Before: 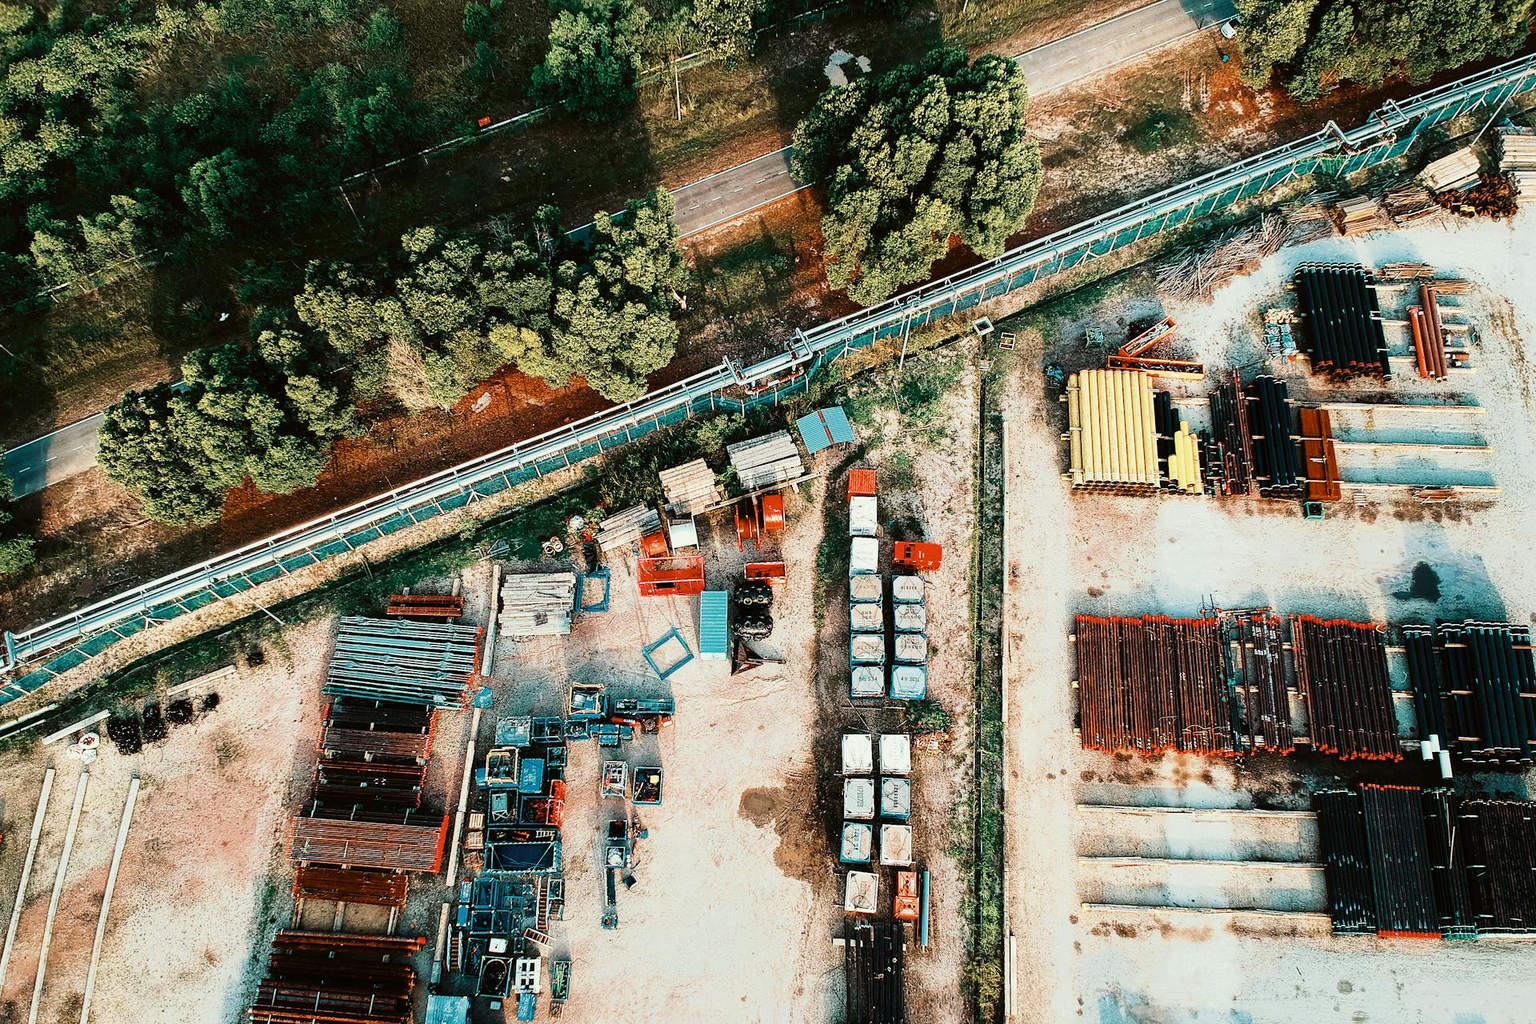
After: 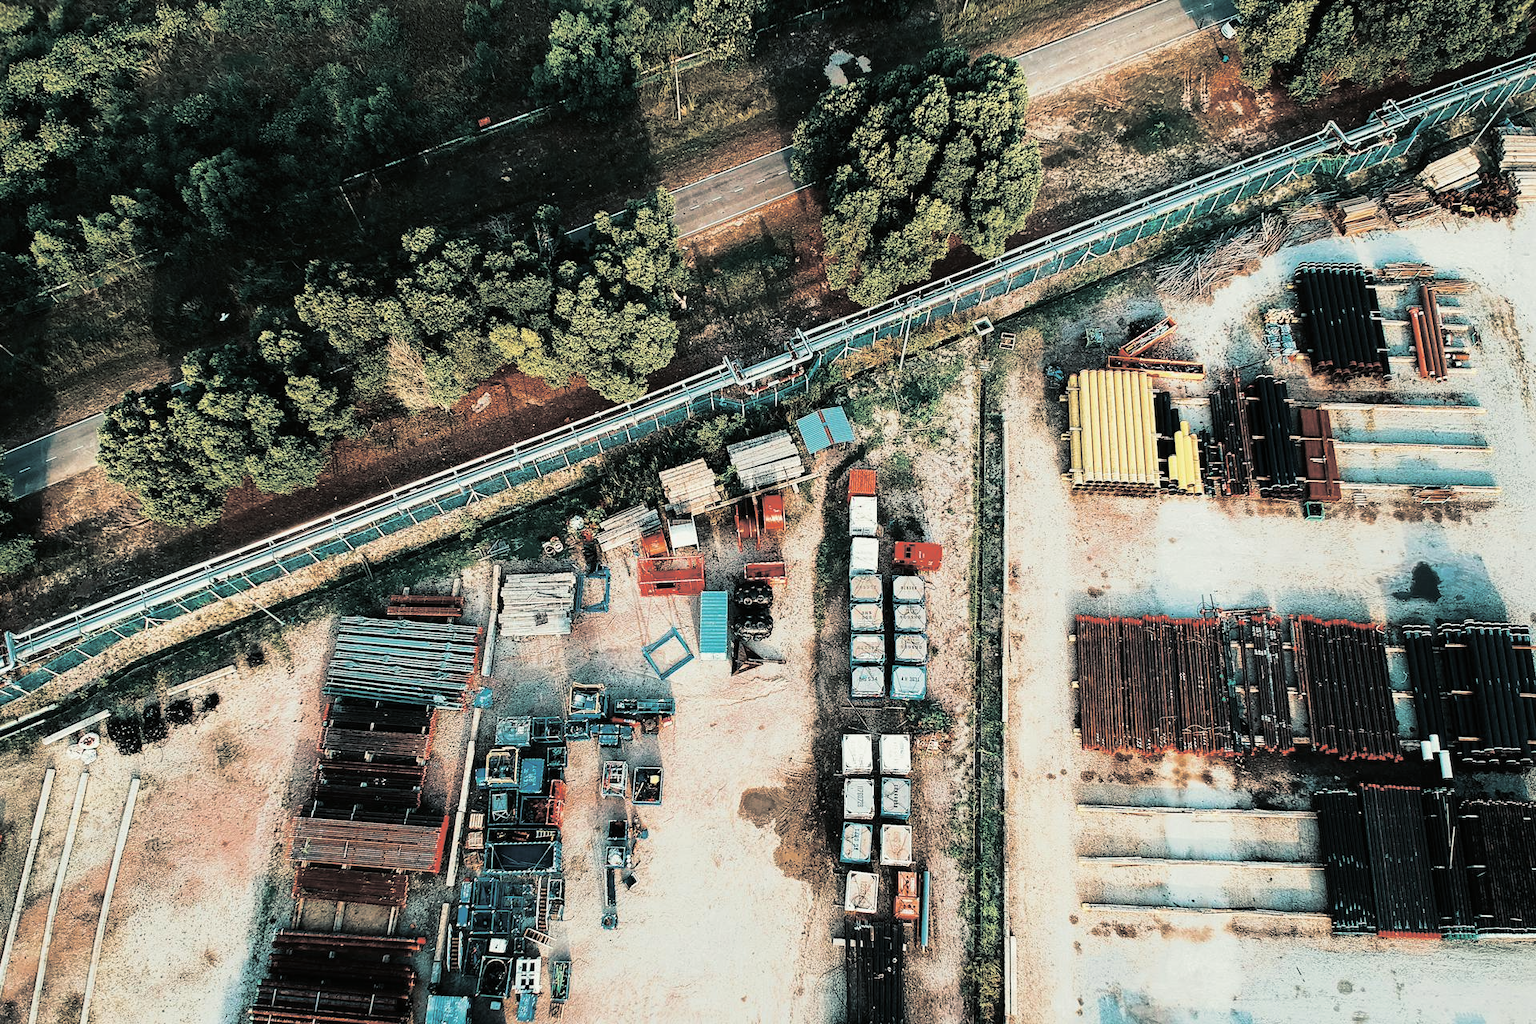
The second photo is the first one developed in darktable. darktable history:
white balance: red 1, blue 1
split-toning: shadows › hue 201.6°, shadows › saturation 0.16, highlights › hue 50.4°, highlights › saturation 0.2, balance -49.9
